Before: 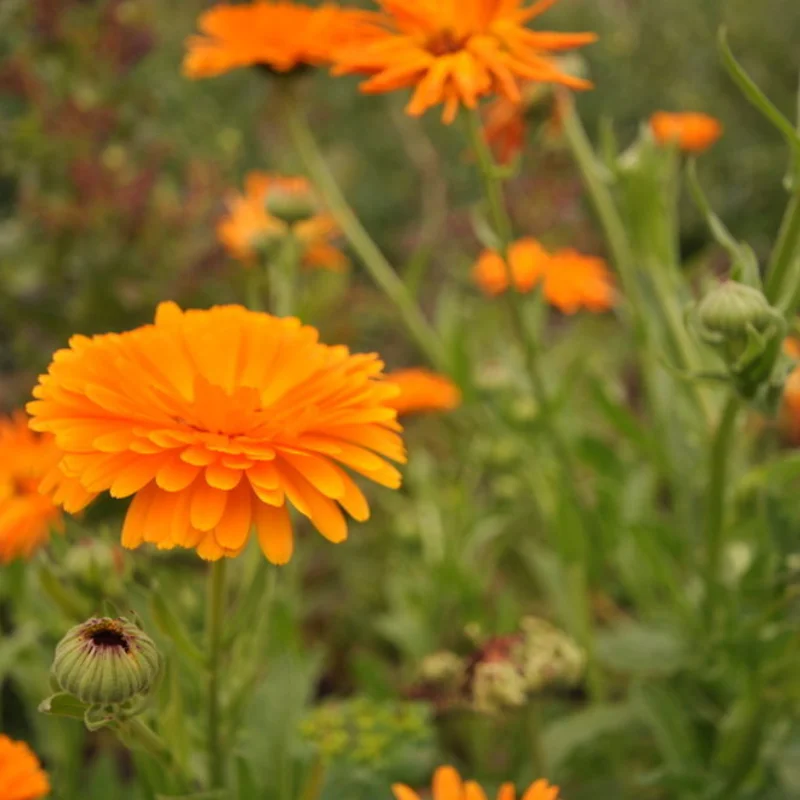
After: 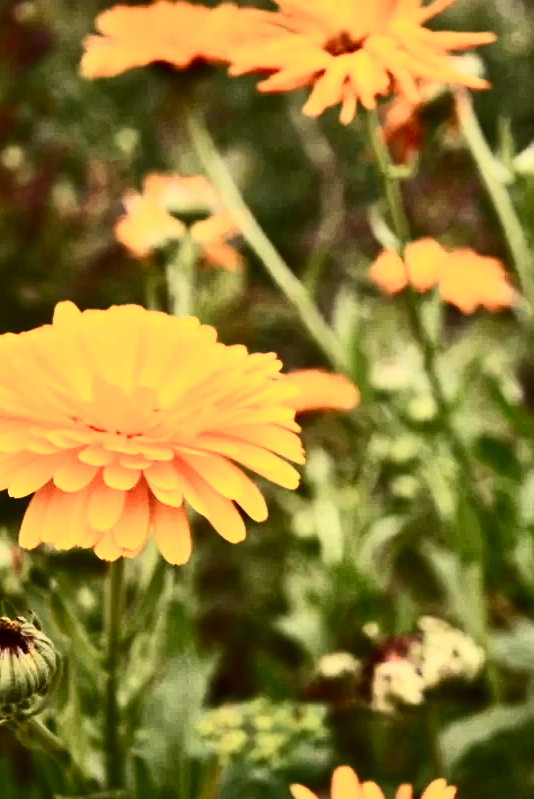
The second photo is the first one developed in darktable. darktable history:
contrast brightness saturation: contrast 0.92, brightness 0.2
crop and rotate: left 12.786%, right 20.453%
